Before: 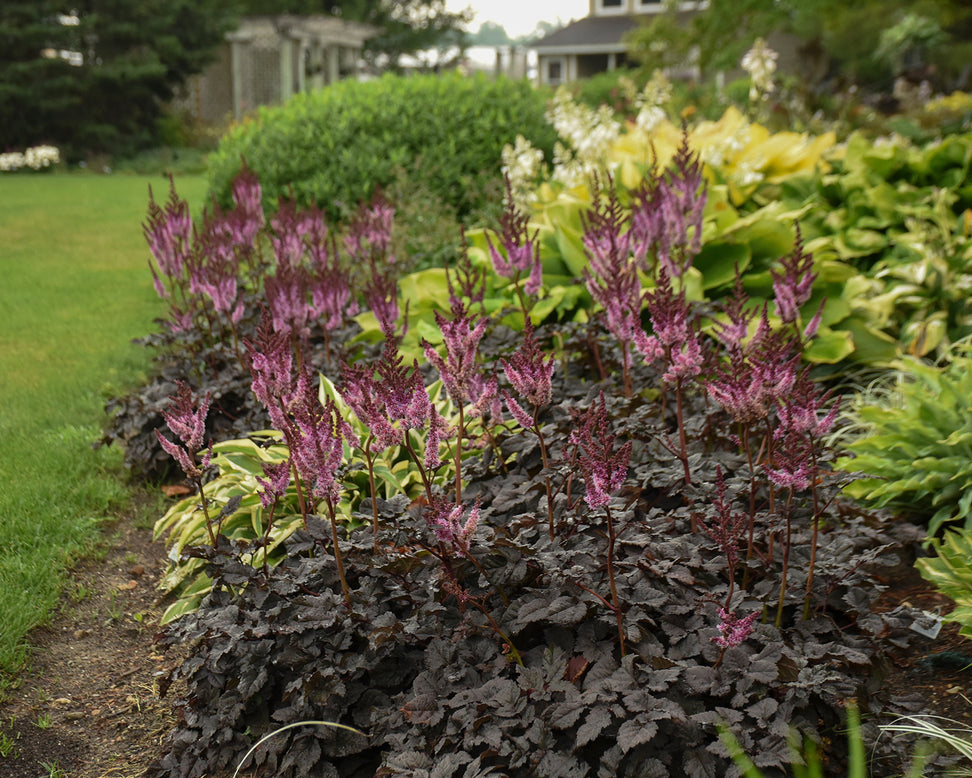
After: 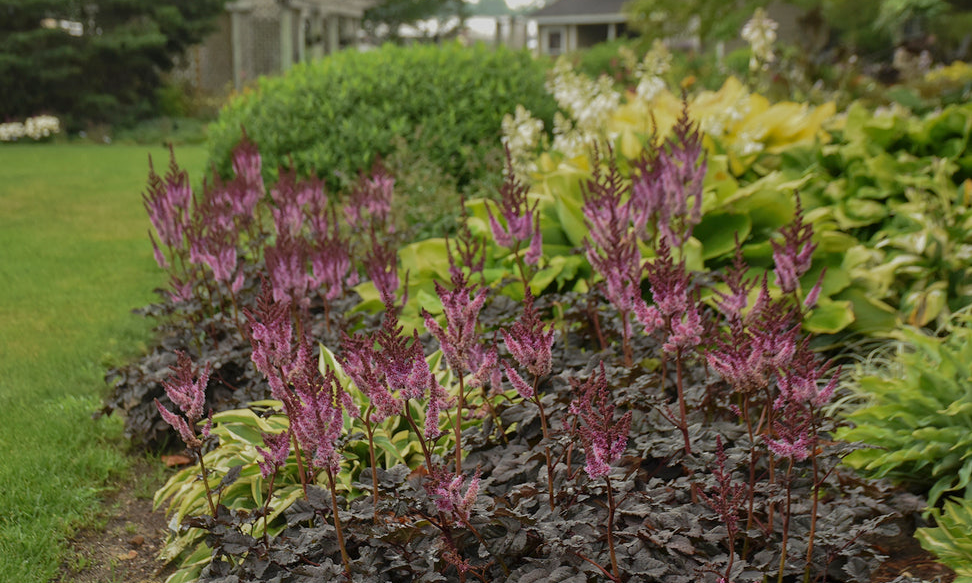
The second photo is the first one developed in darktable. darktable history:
crop: top 3.857%, bottom 21.132%
tone equalizer: -8 EV 0.25 EV, -7 EV 0.417 EV, -6 EV 0.417 EV, -5 EV 0.25 EV, -3 EV -0.25 EV, -2 EV -0.417 EV, -1 EV -0.417 EV, +0 EV -0.25 EV, edges refinement/feathering 500, mask exposure compensation -1.57 EV, preserve details guided filter
